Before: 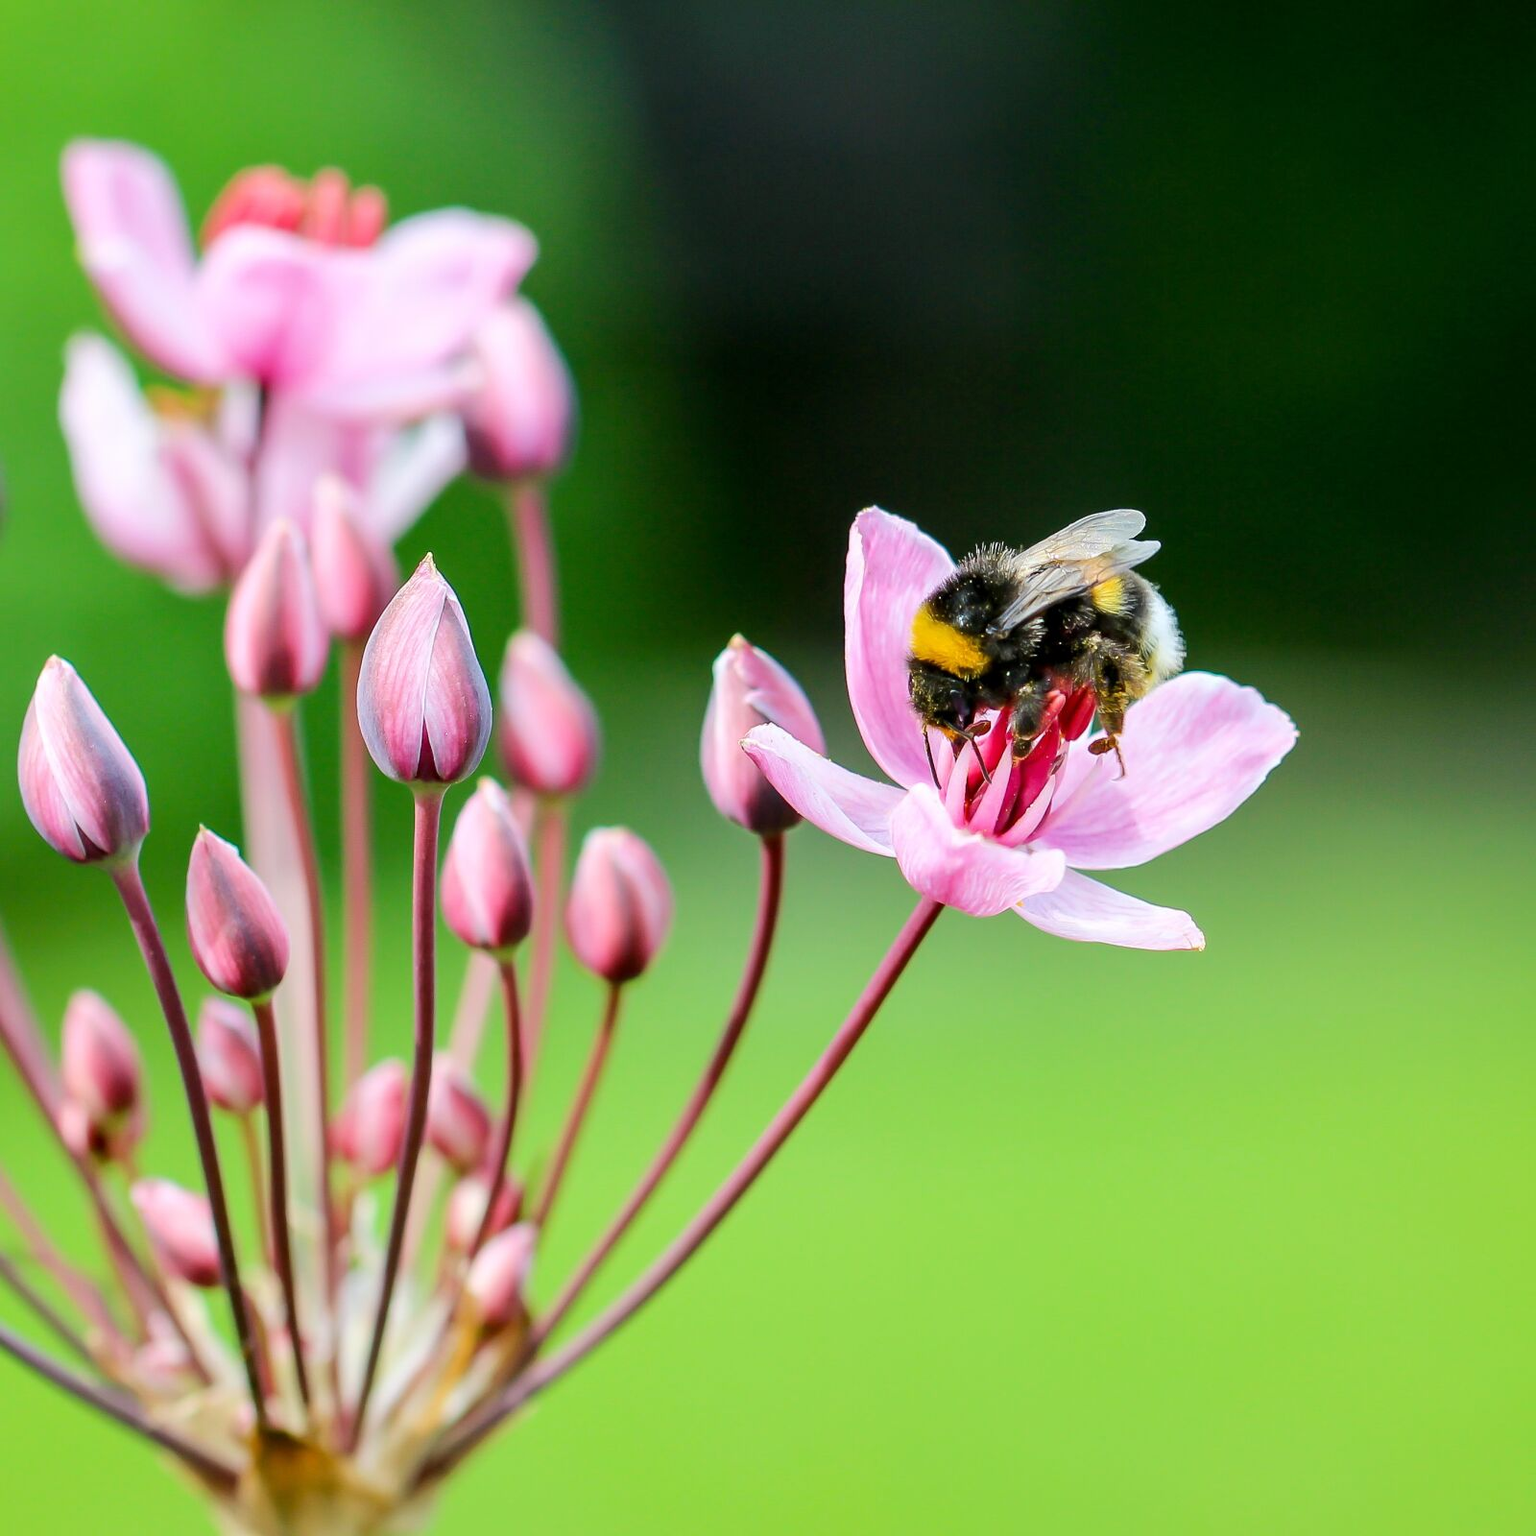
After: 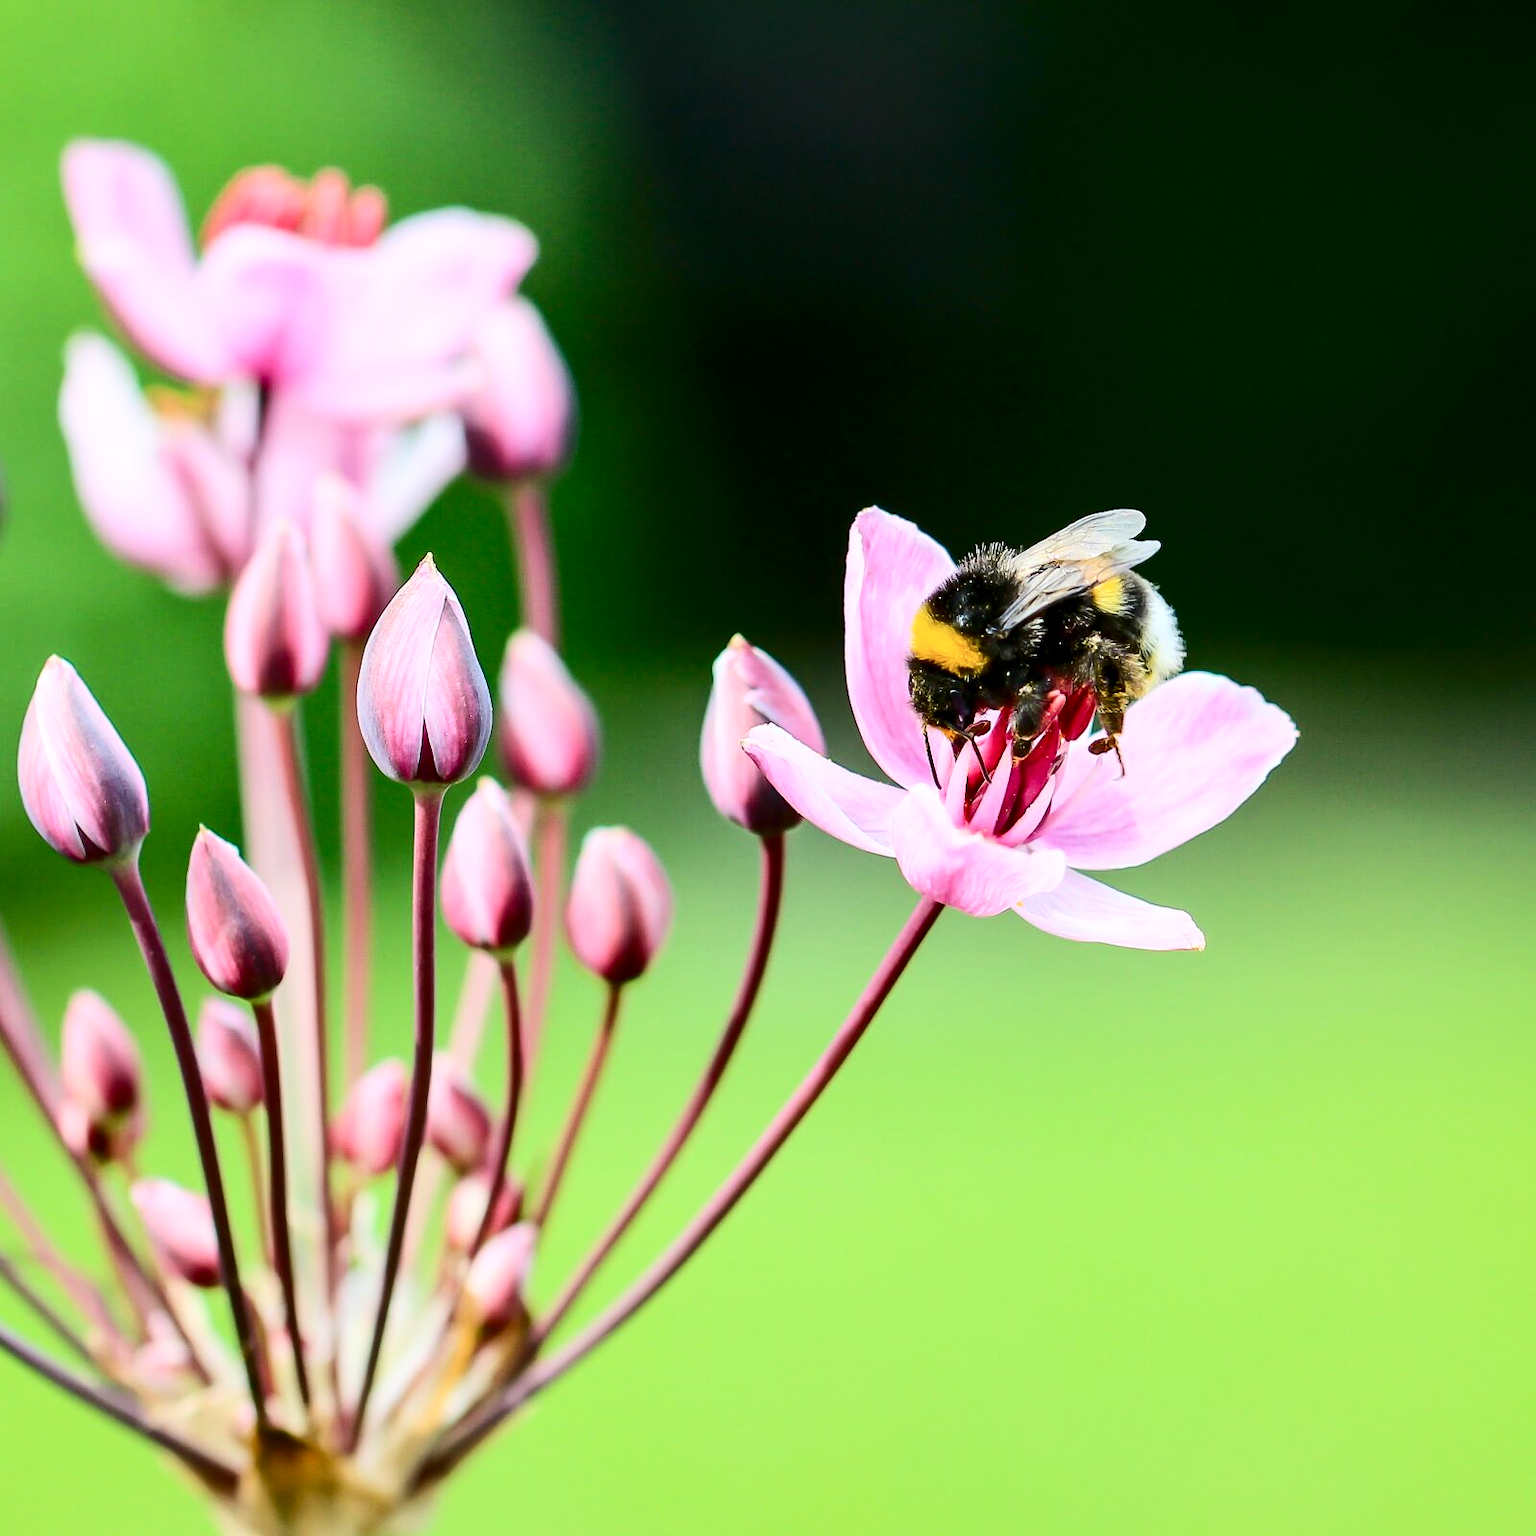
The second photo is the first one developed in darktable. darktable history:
contrast brightness saturation: contrast 0.298
